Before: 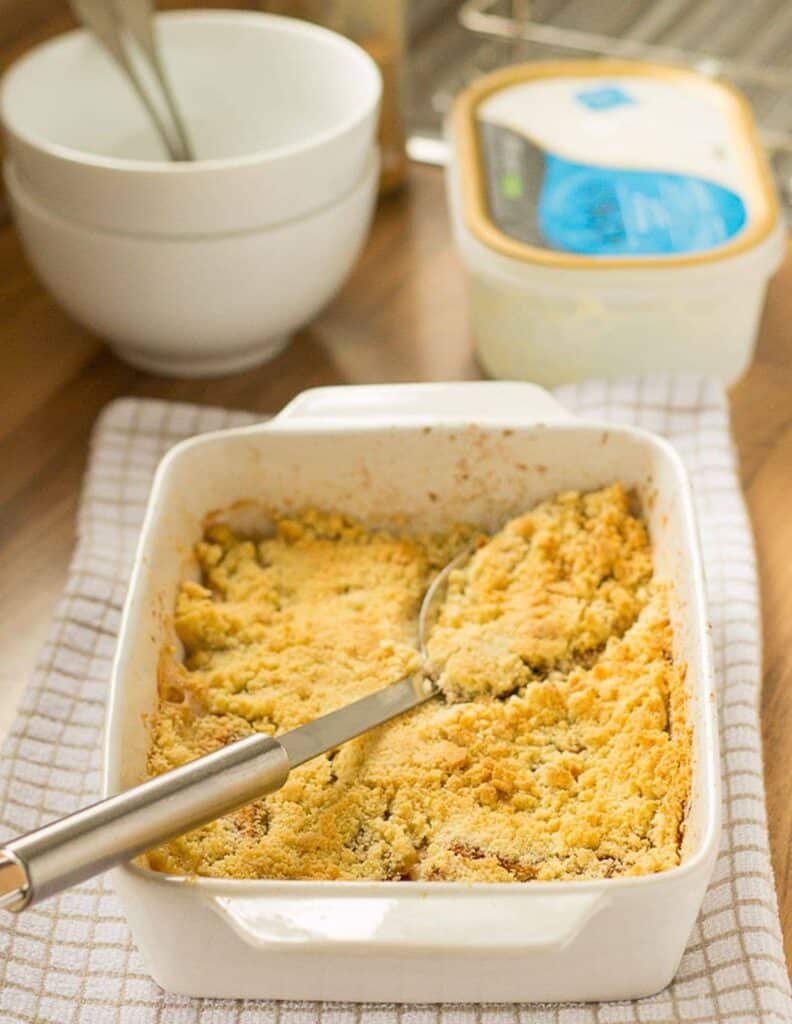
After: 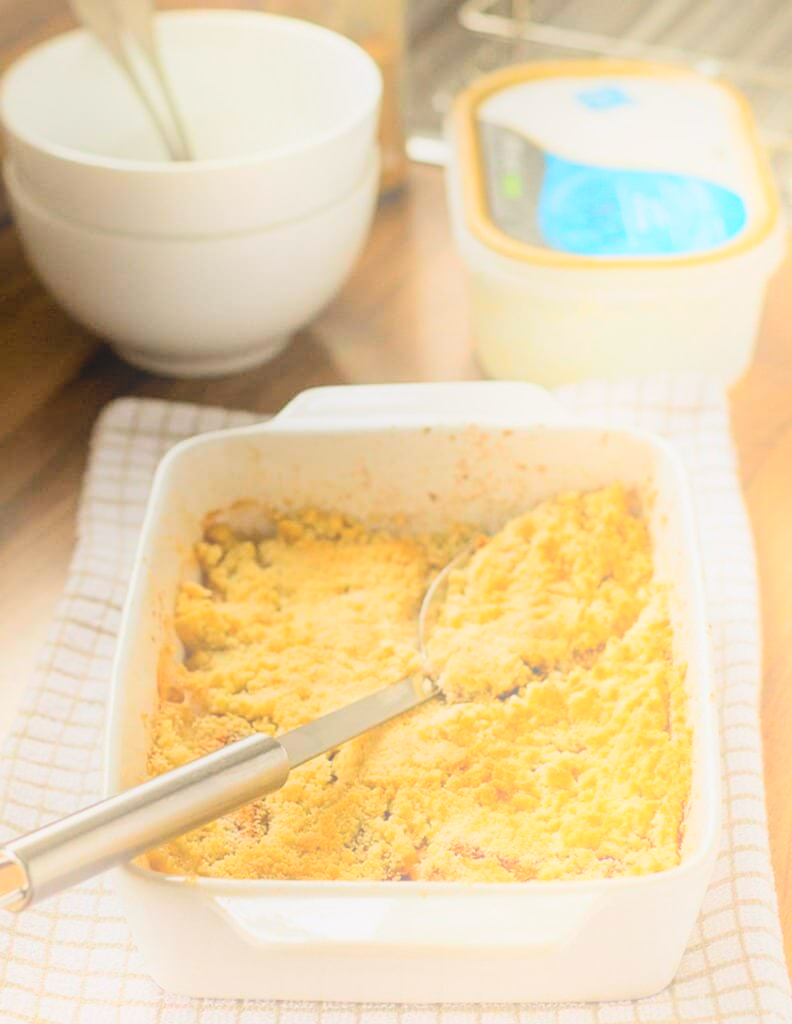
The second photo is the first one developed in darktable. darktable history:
filmic rgb: black relative exposure -5 EV, white relative exposure 3.5 EV, hardness 3.19, contrast 1.2, highlights saturation mix -50%
bloom: threshold 82.5%, strength 16.25%
